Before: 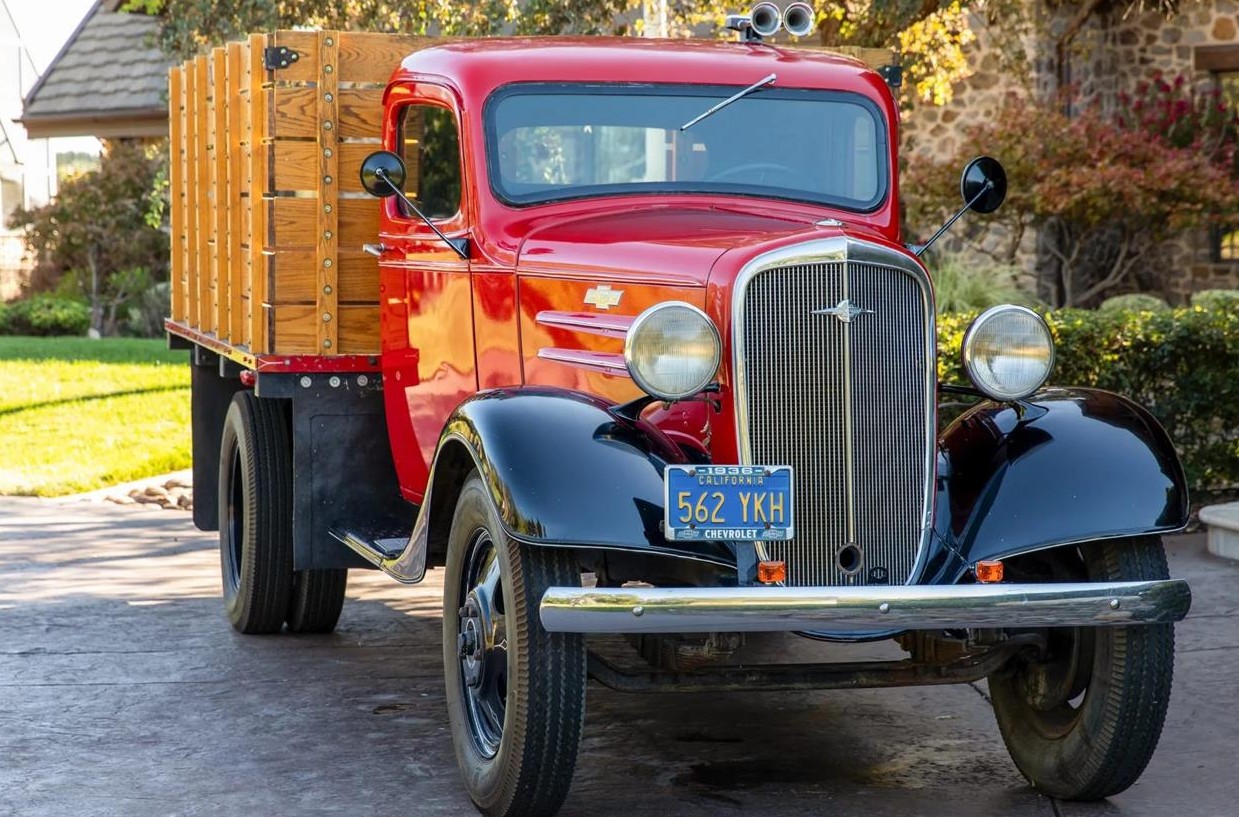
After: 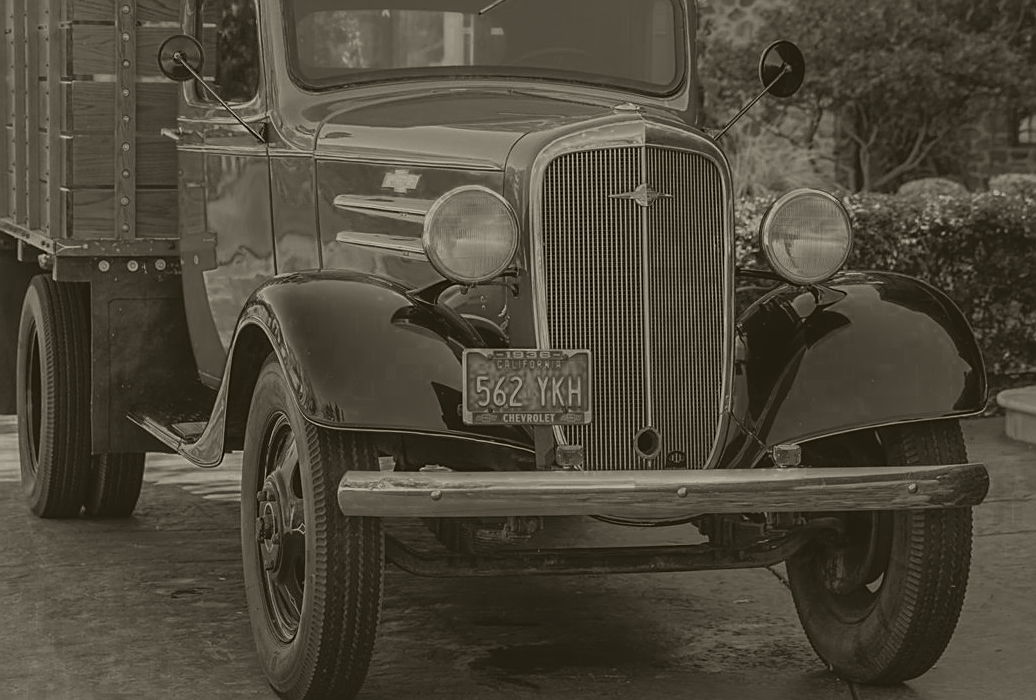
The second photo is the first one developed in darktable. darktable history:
crop: left 16.315%, top 14.246%
color zones: curves: ch0 [(0.002, 0.589) (0.107, 0.484) (0.146, 0.249) (0.217, 0.352) (0.309, 0.525) (0.39, 0.404) (0.455, 0.169) (0.597, 0.055) (0.724, 0.212) (0.775, 0.691) (0.869, 0.571) (1, 0.587)]; ch1 [(0, 0) (0.143, 0) (0.286, 0) (0.429, 0) (0.571, 0) (0.714, 0) (0.857, 0)]
colorize: hue 41.44°, saturation 22%, source mix 60%, lightness 10.61%
sharpen: on, module defaults
